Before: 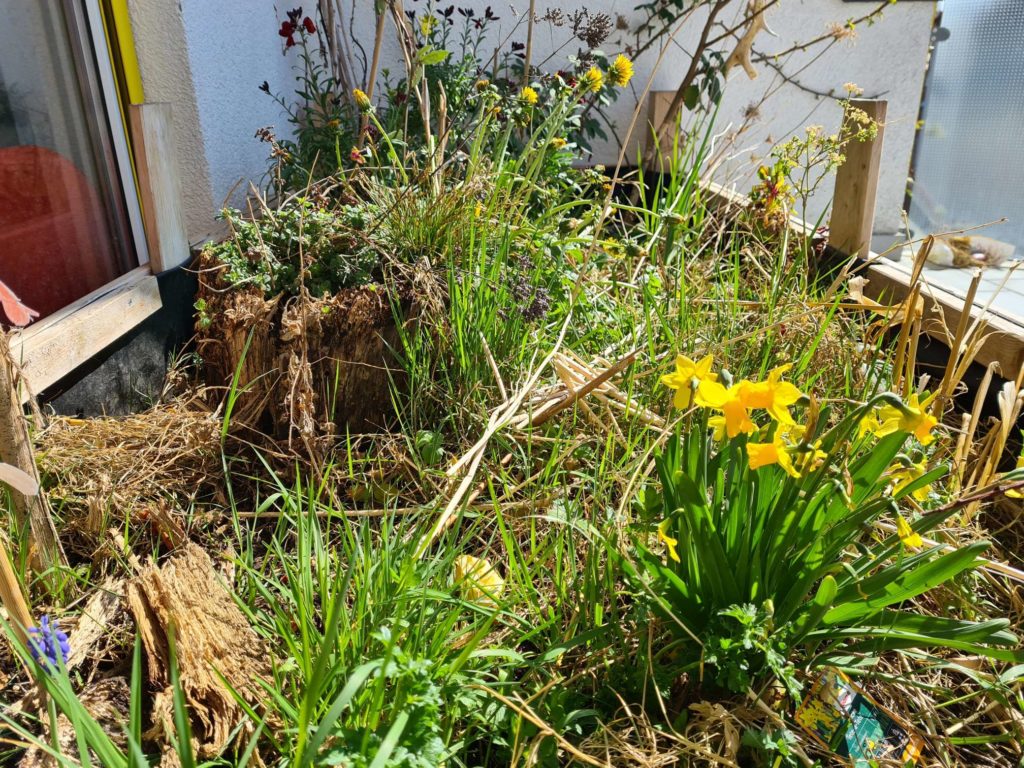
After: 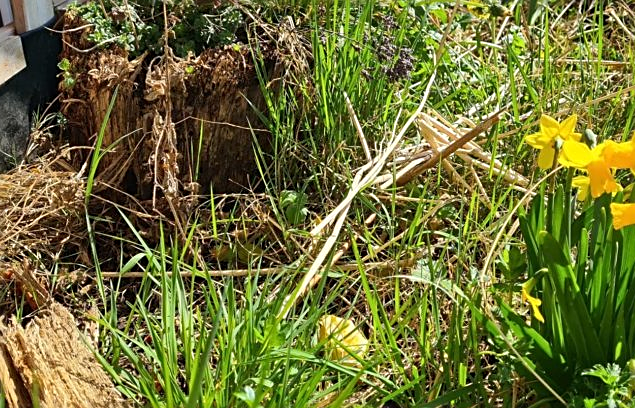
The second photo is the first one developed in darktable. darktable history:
crop: left 13.312%, top 31.28%, right 24.627%, bottom 15.582%
sharpen: on, module defaults
shadows and highlights: radius 264.75, soften with gaussian
